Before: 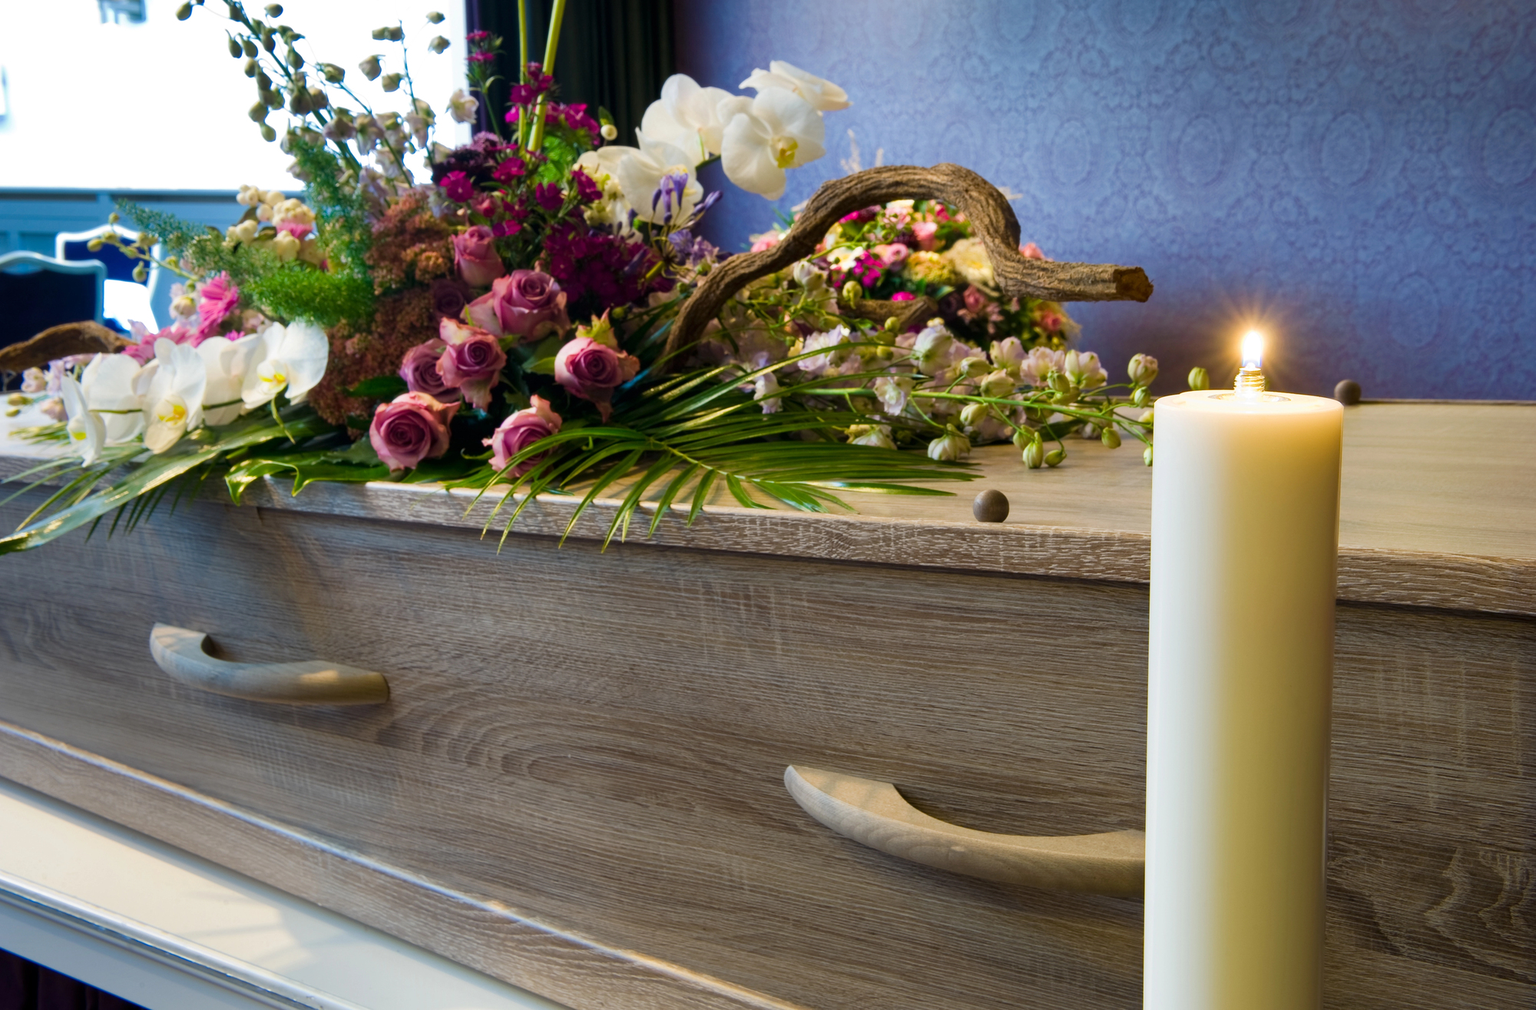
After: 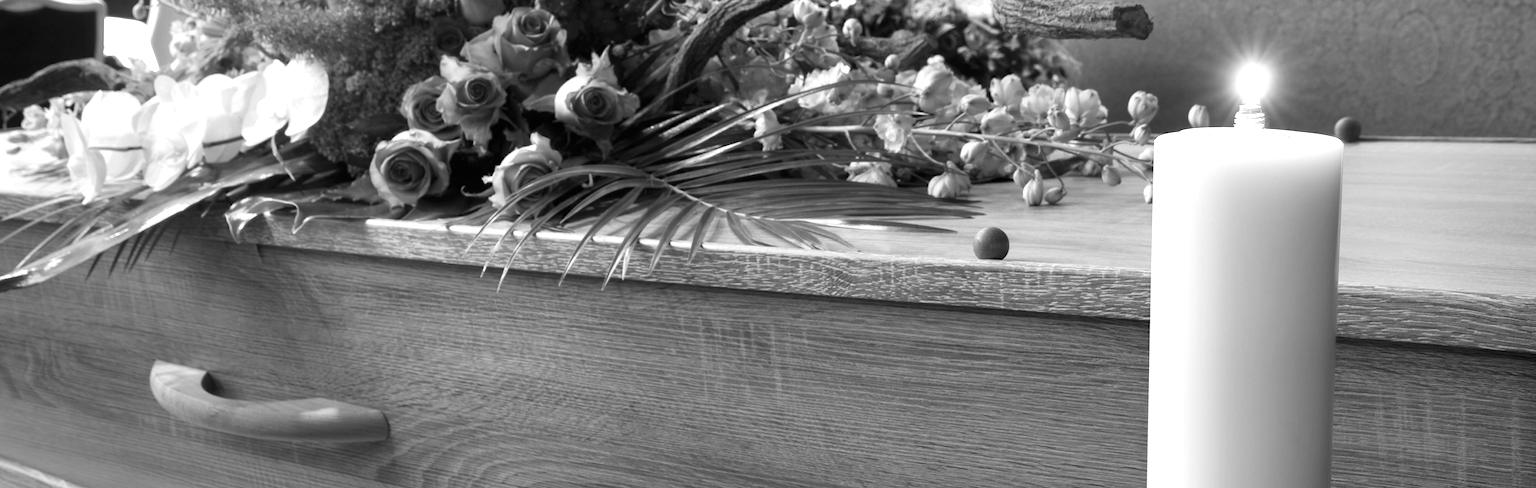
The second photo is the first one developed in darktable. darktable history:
exposure: exposure 0.6 EV, compensate highlight preservation false
monochrome: on, module defaults
crop and rotate: top 26.056%, bottom 25.543%
